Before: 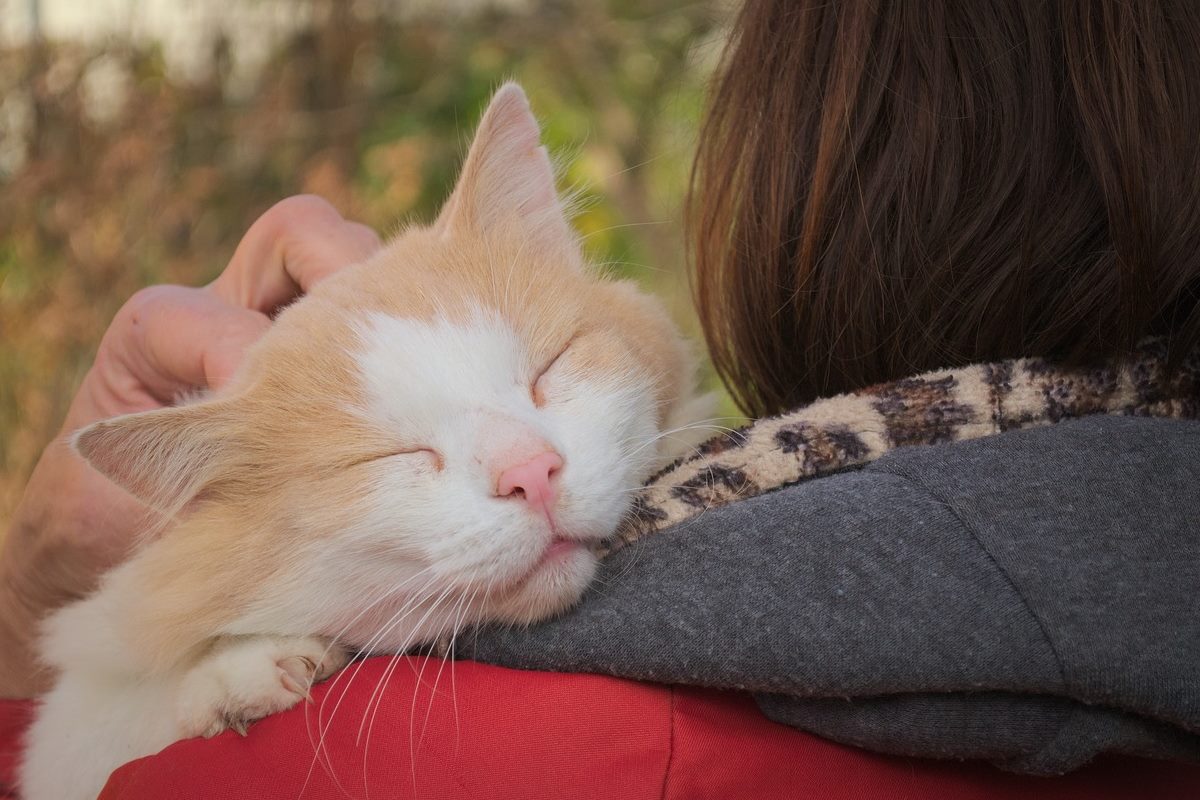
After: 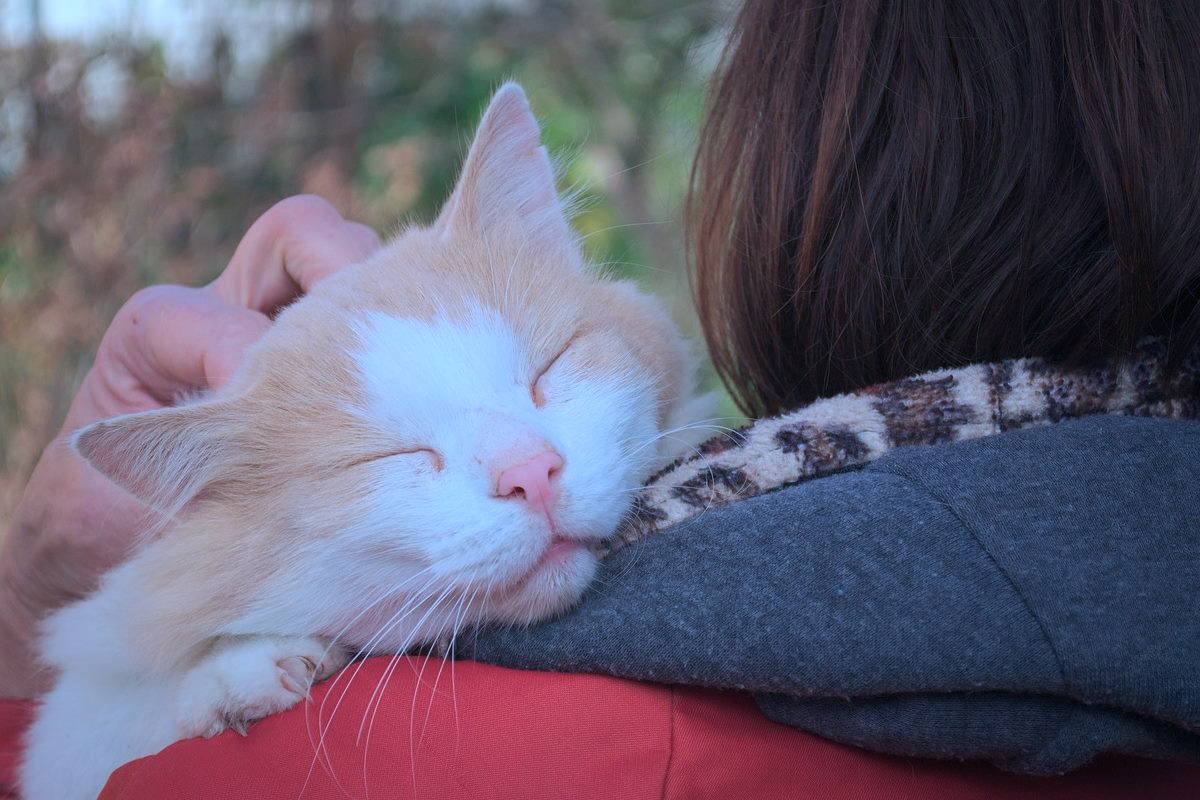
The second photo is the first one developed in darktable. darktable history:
base curve: curves: ch0 [(0, 0) (0.303, 0.277) (1, 1)]
white balance: red 1.138, green 0.996, blue 0.812
color calibration: illuminant as shot in camera, x 0.462, y 0.419, temperature 2651.64 K
